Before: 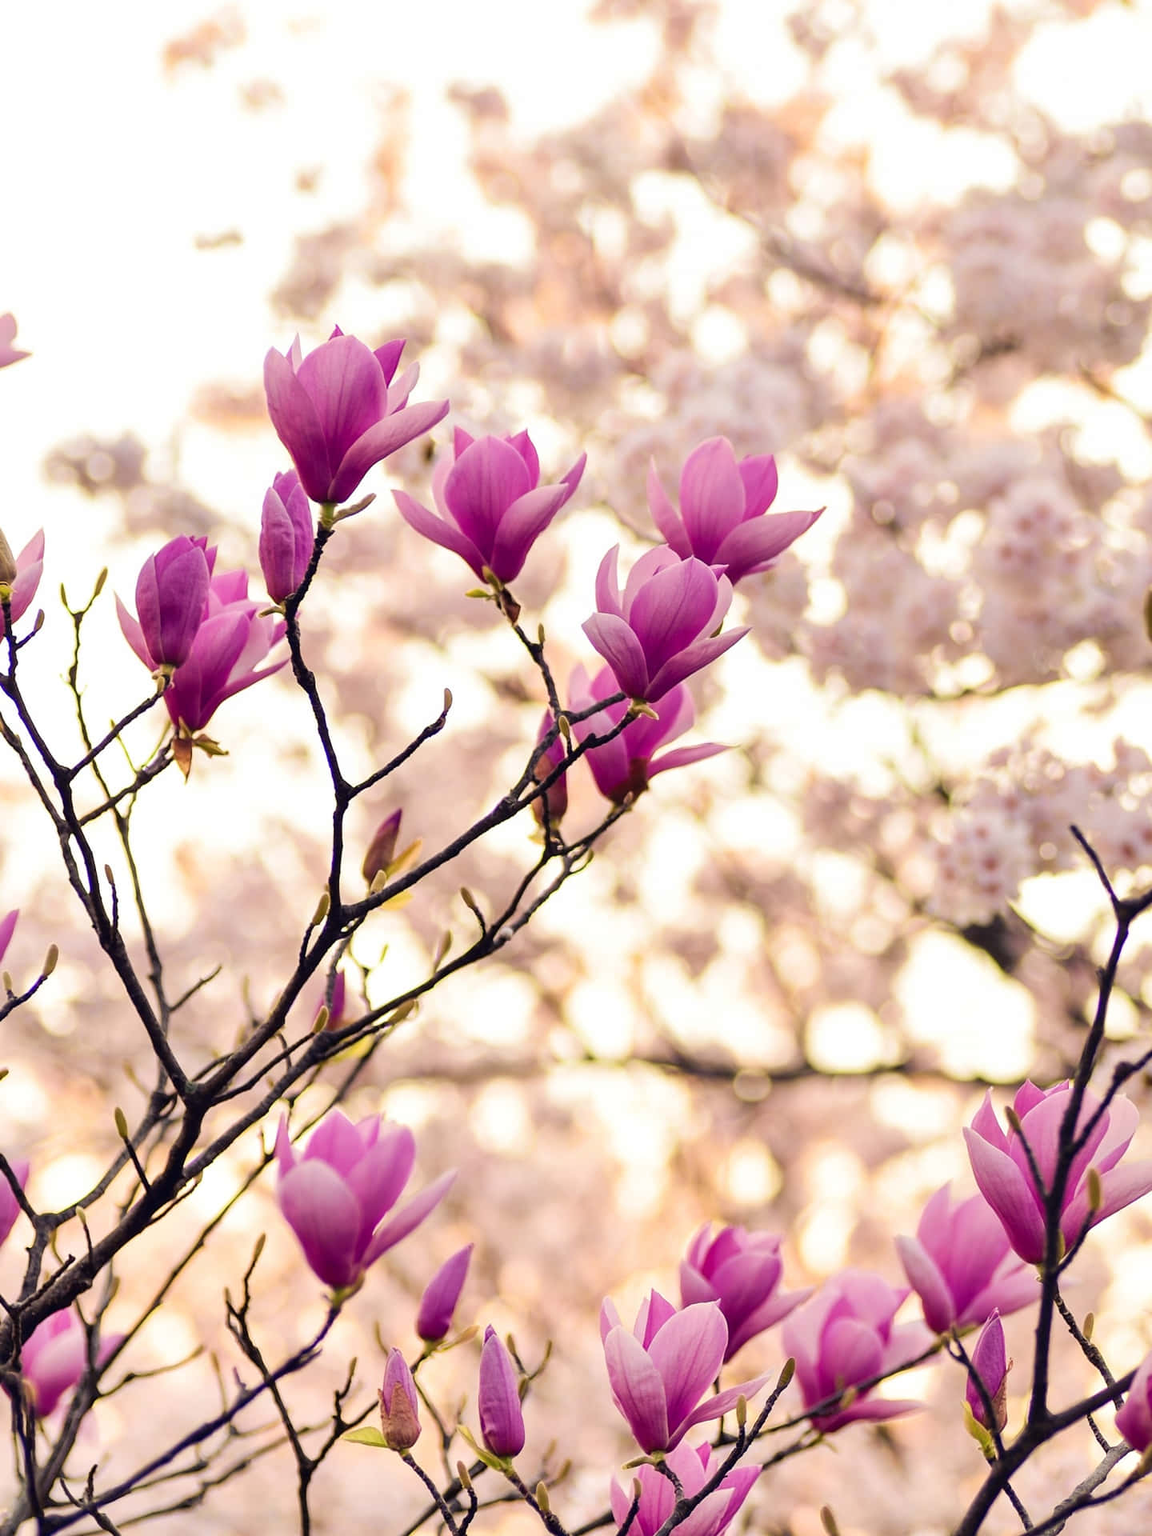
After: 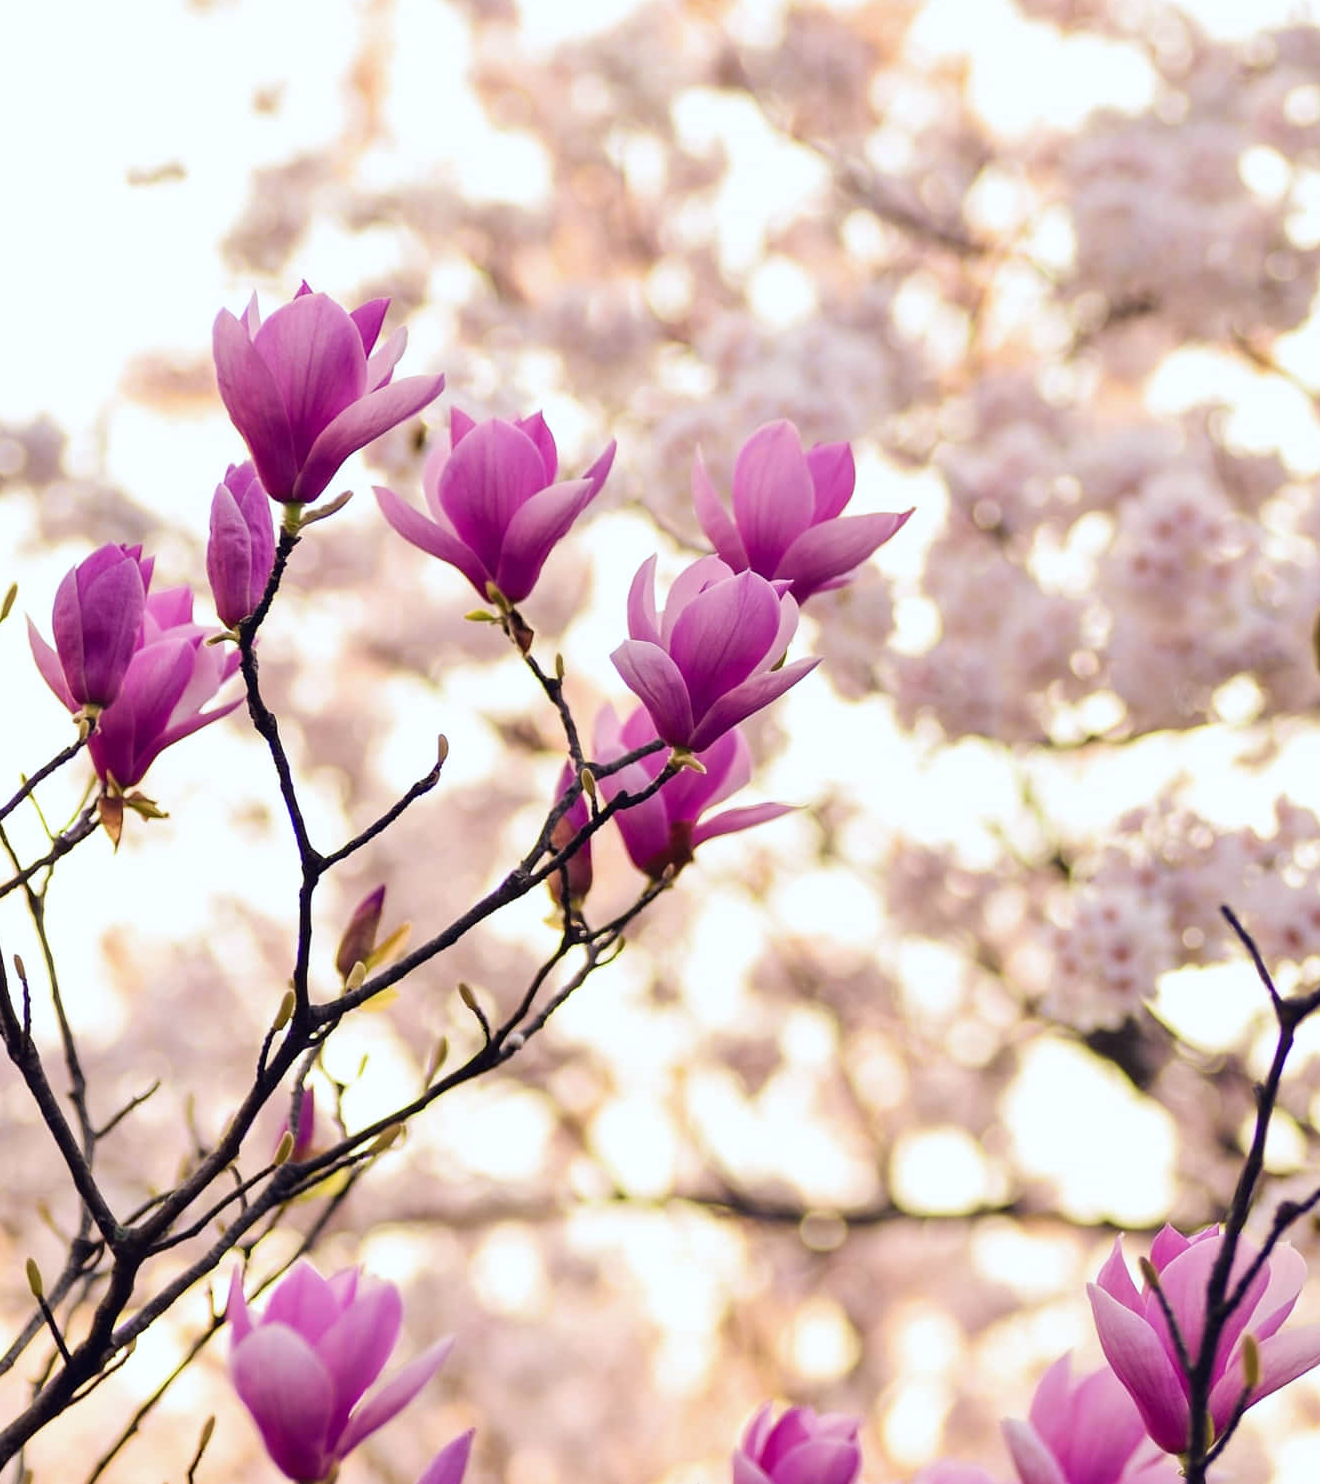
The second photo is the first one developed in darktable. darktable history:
crop: left 8.155%, top 6.611%, bottom 15.385%
white balance: red 0.974, blue 1.044
